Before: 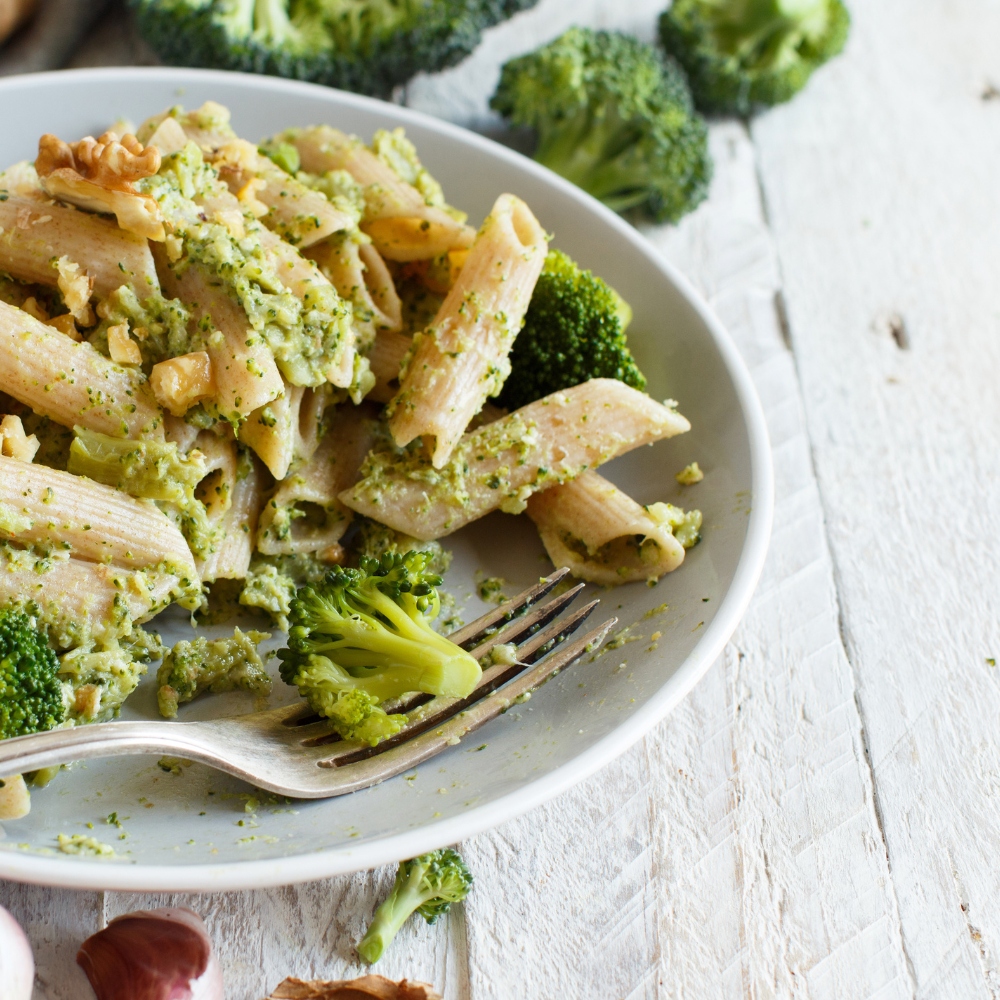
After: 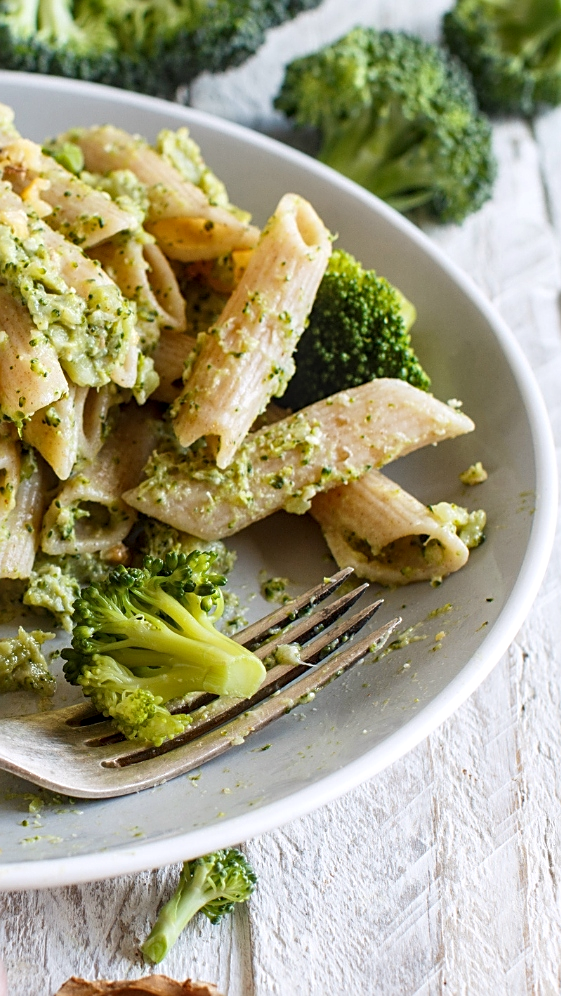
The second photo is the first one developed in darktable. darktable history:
local contrast: on, module defaults
crop: left 21.674%, right 22.086%
sharpen: on, module defaults
white balance: red 1.009, blue 1.027
